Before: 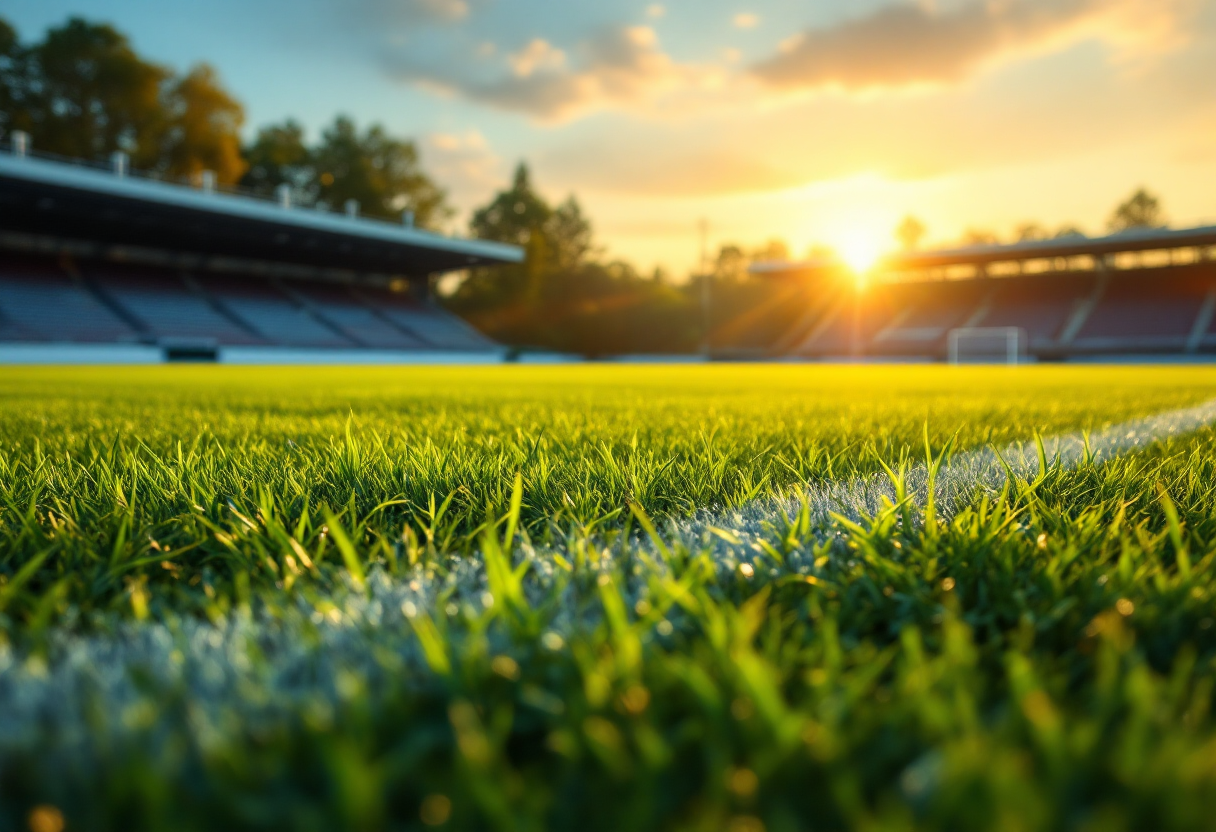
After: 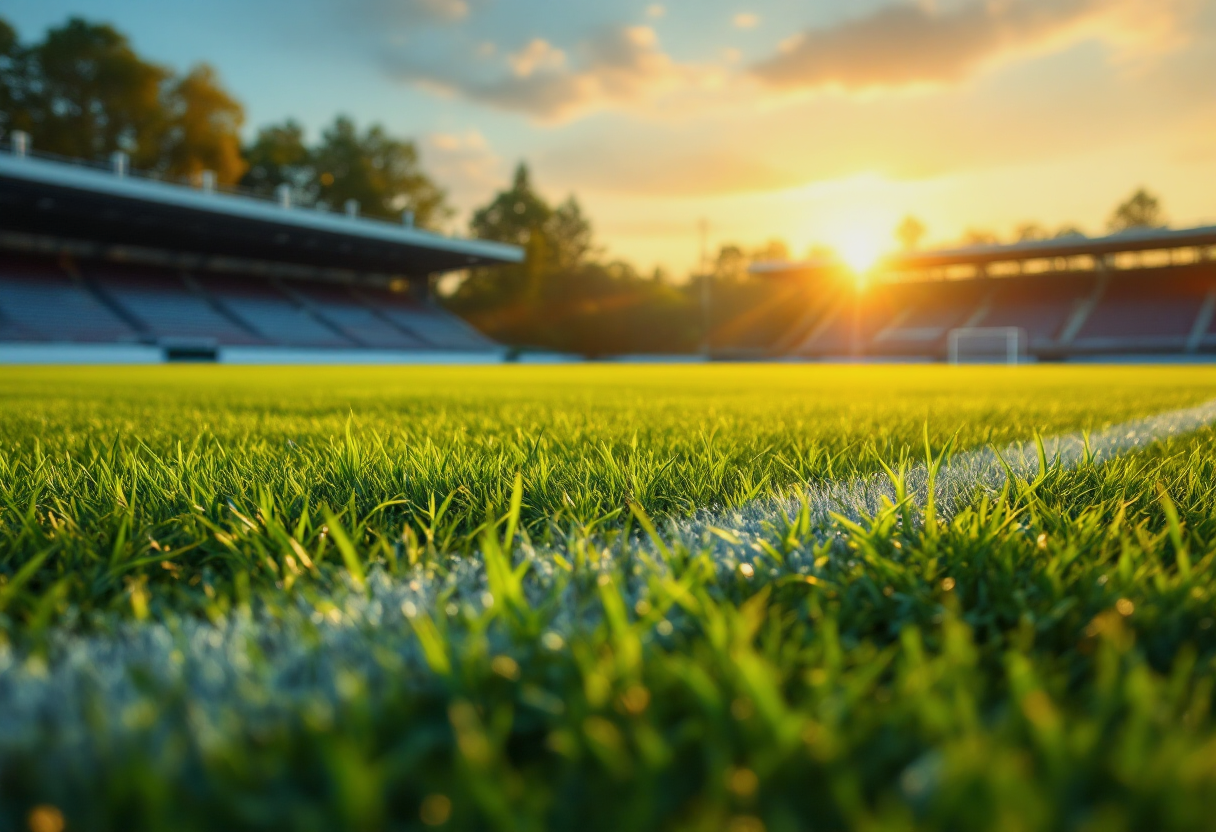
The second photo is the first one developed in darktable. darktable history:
color balance rgb: perceptual saturation grading › global saturation 0.215%, contrast -9.491%
